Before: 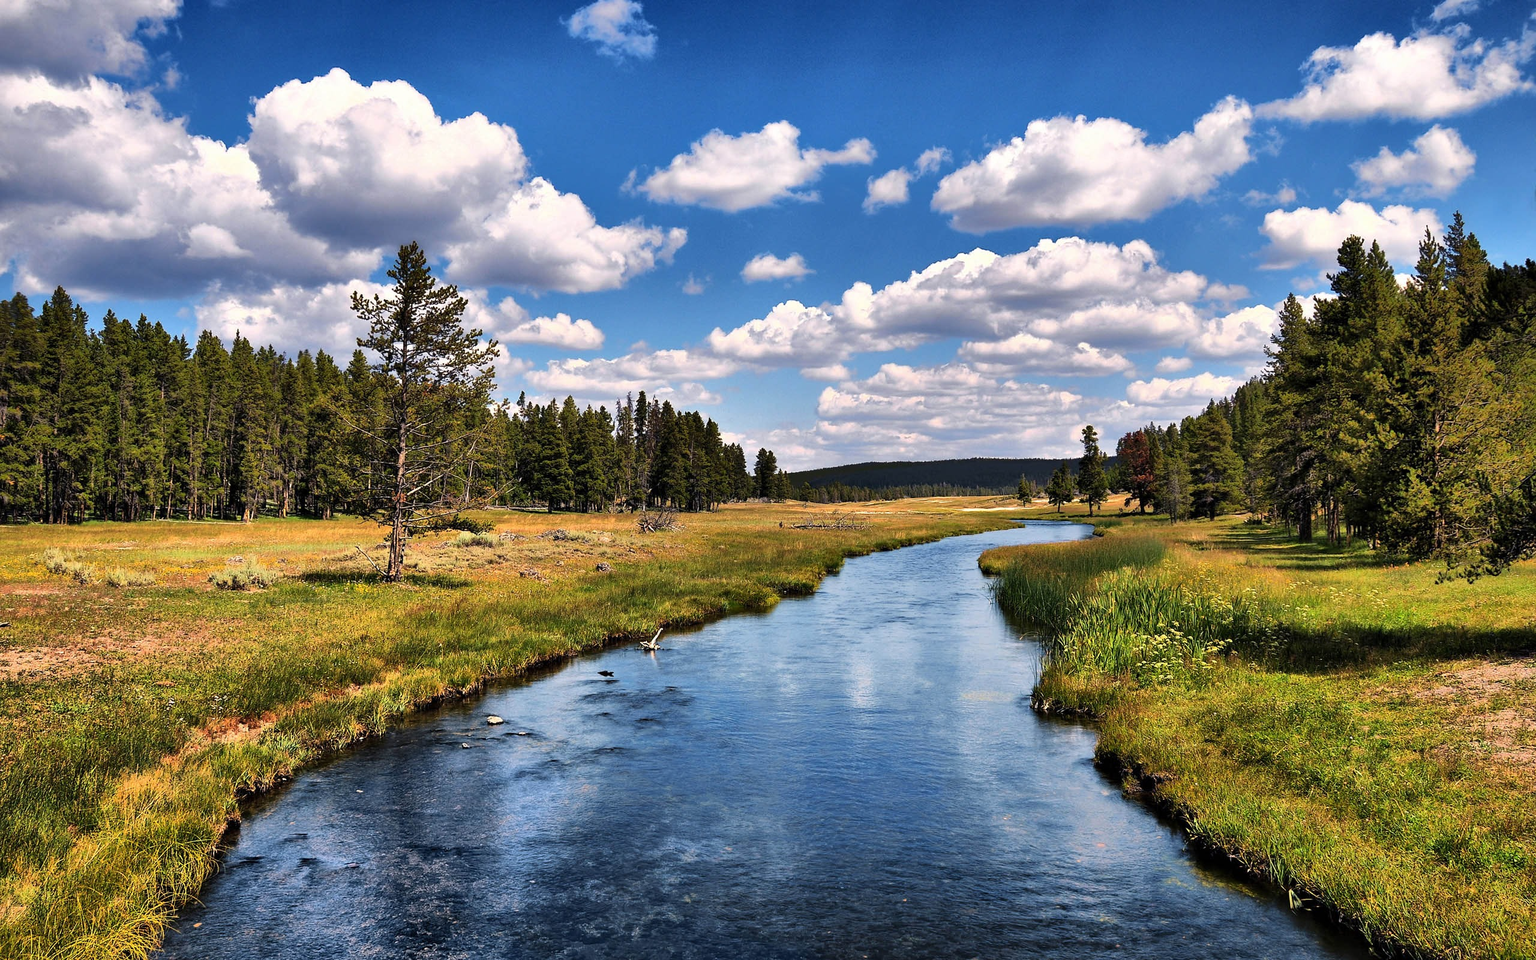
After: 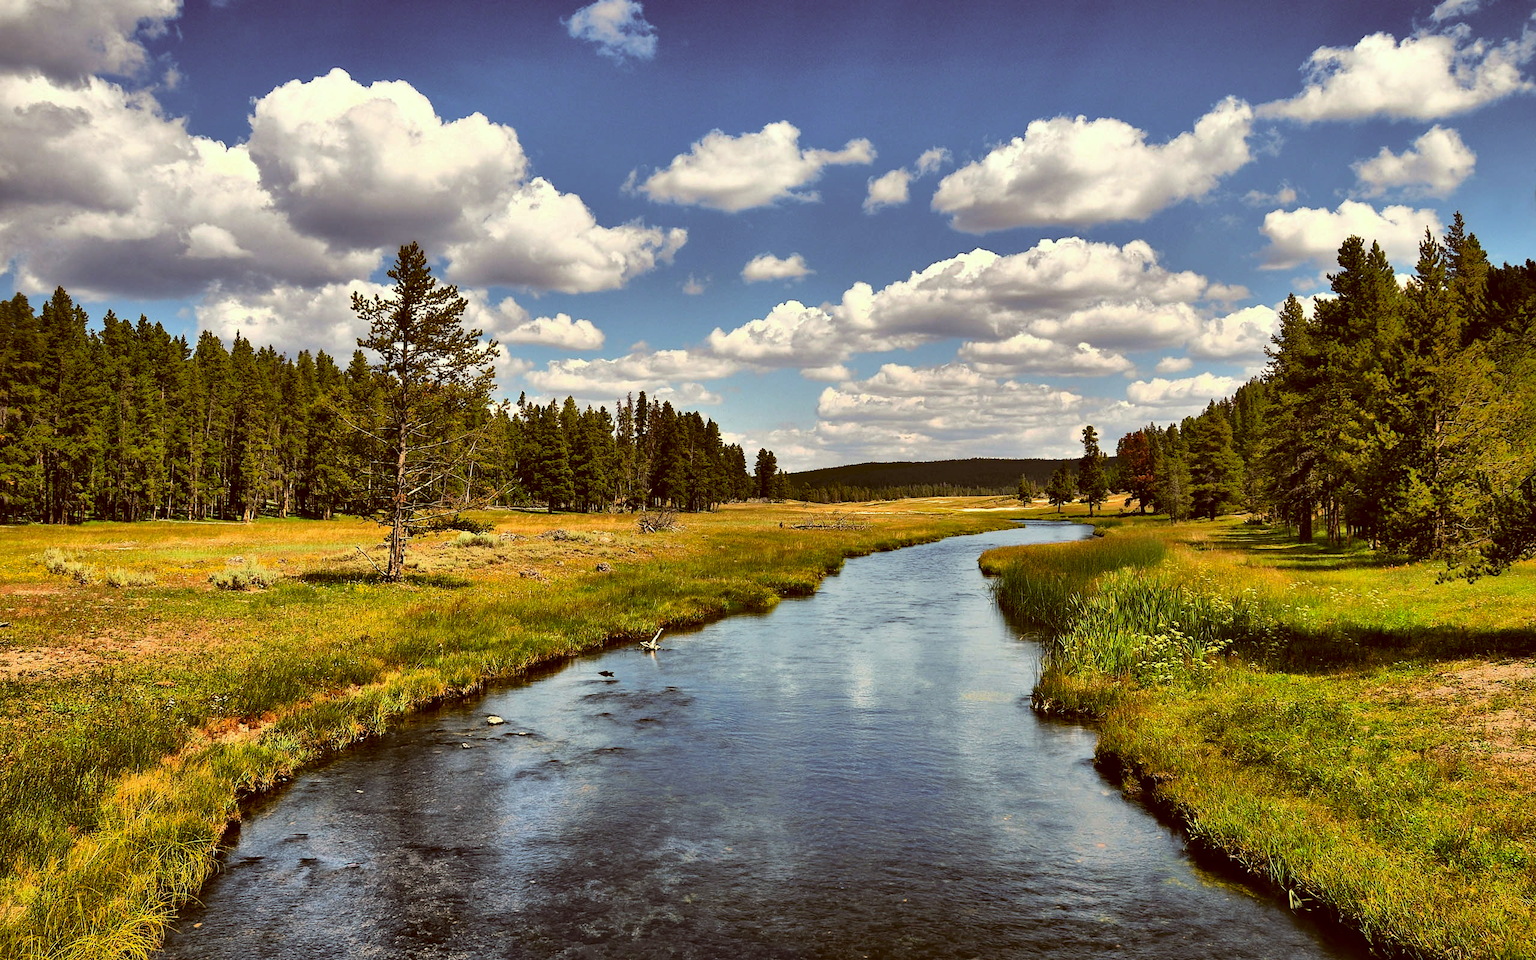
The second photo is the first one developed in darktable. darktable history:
color correction: highlights a* -5.33, highlights b* 9.8, shadows a* 9.28, shadows b* 24.26
